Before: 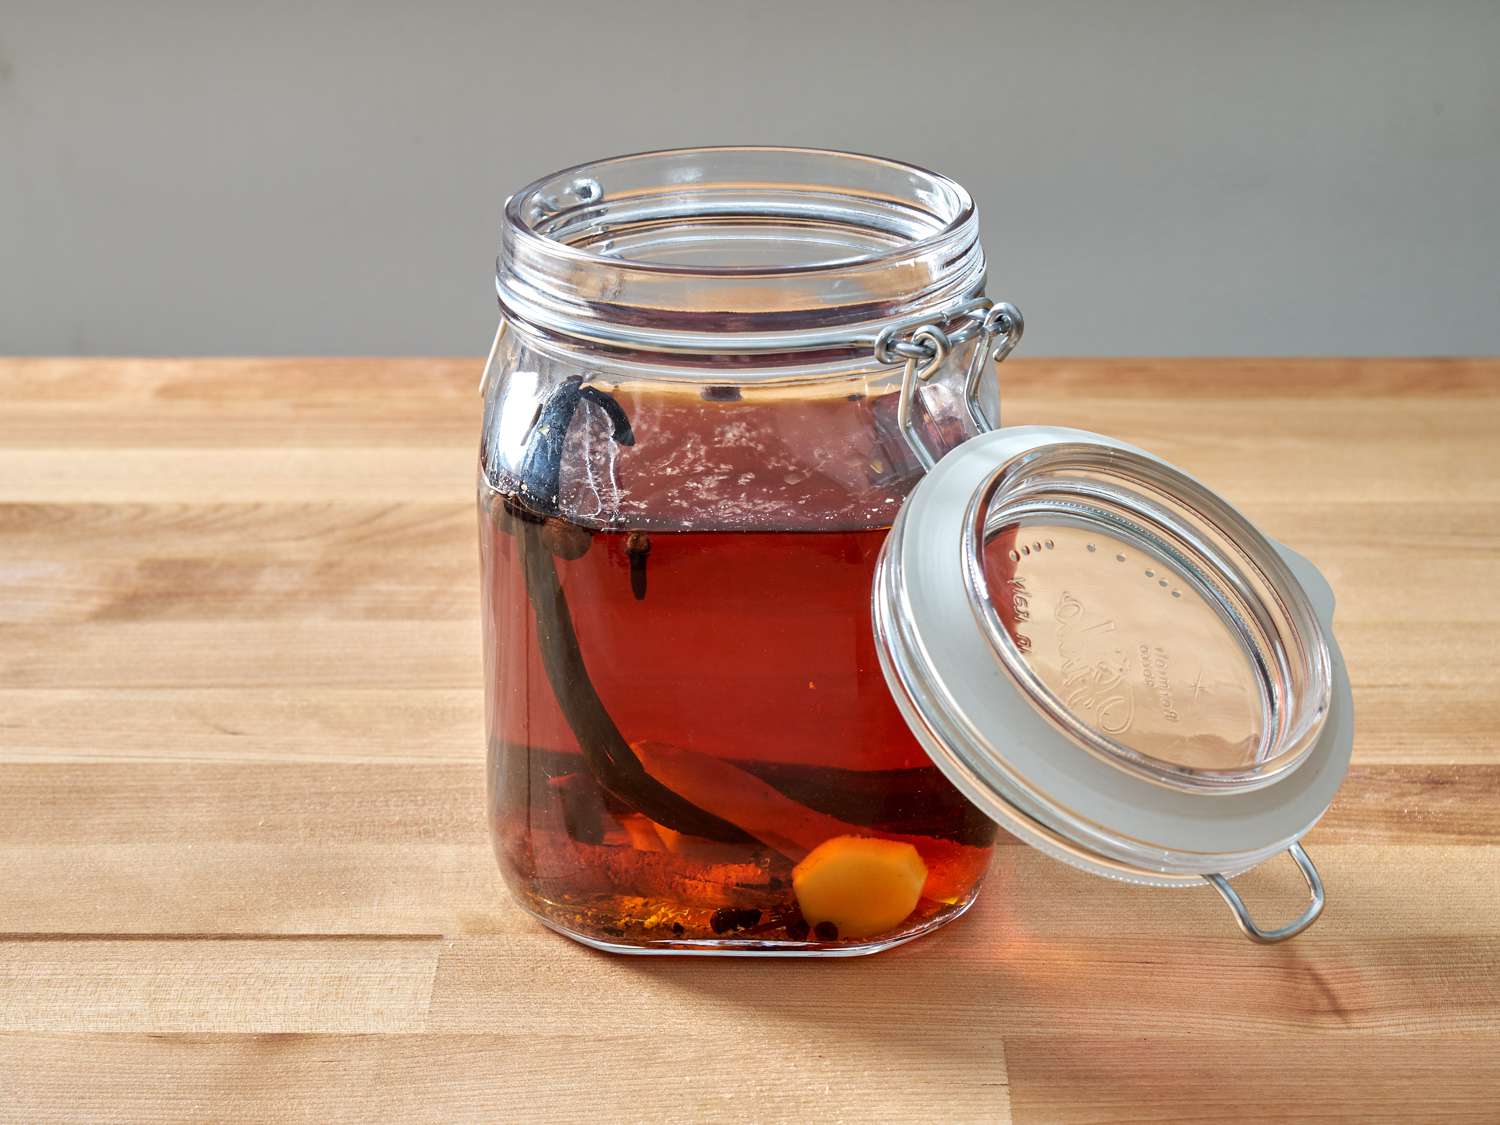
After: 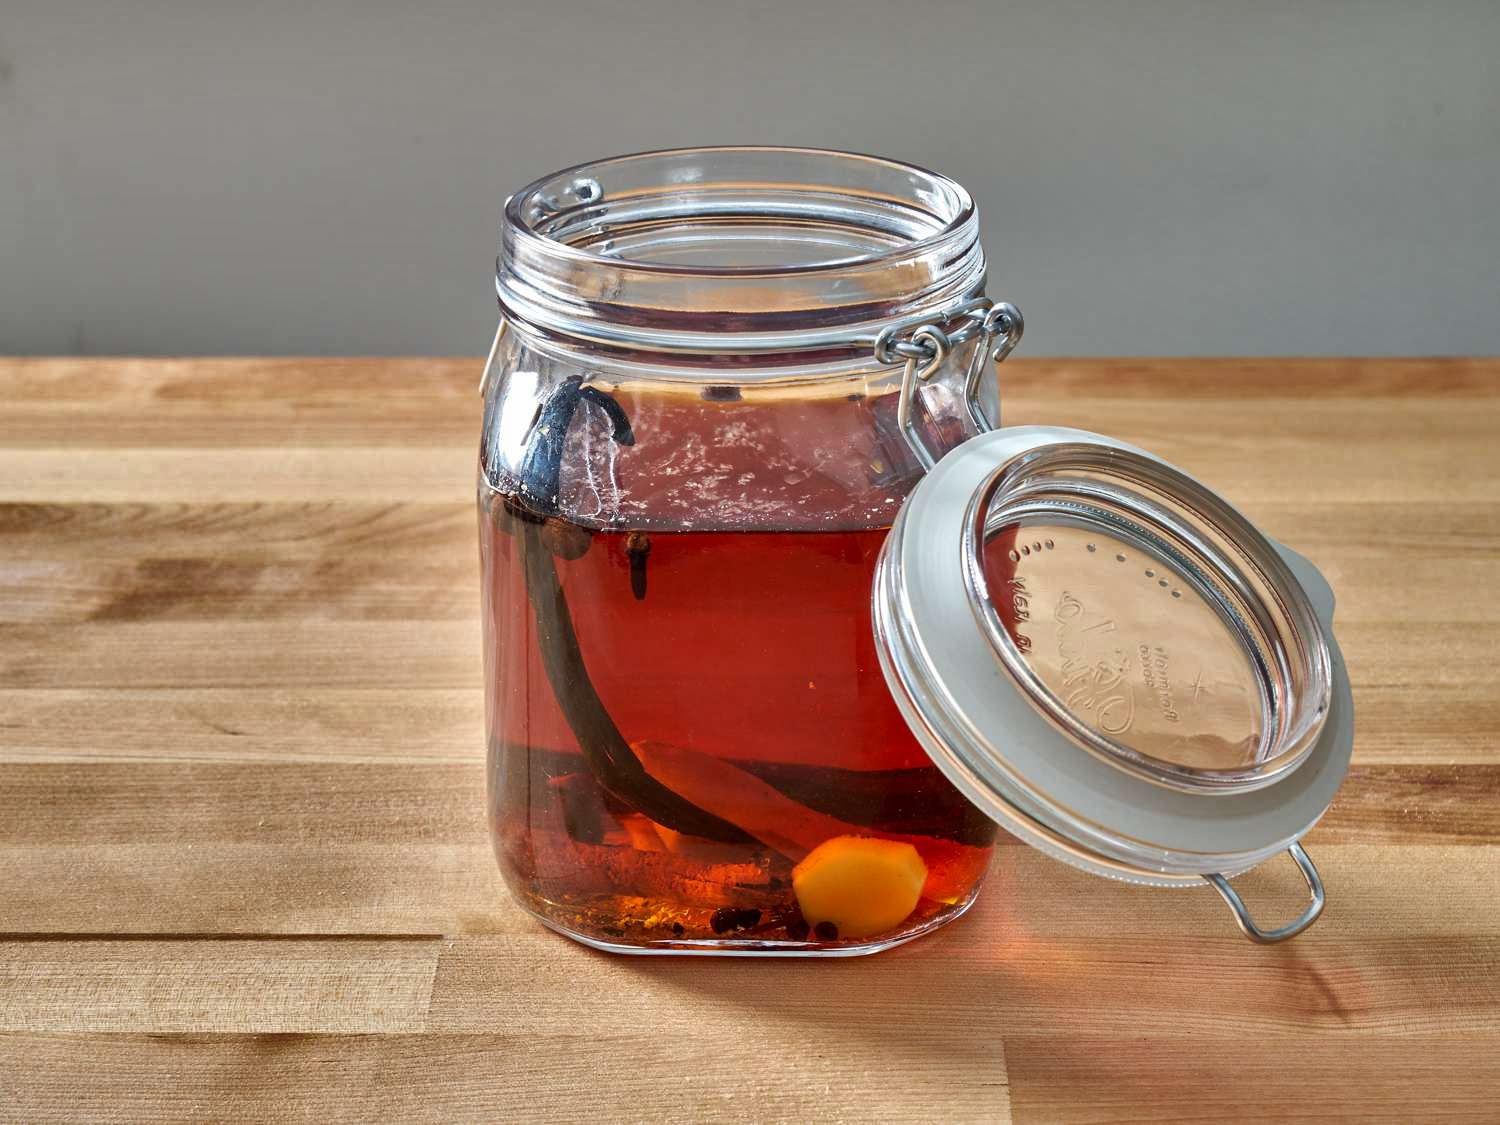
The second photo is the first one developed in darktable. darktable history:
shadows and highlights: white point adjustment -3.64, highlights -63.34, highlights color adjustment 42%, soften with gaussian
exposure: exposure 0.128 EV, compensate highlight preservation false
